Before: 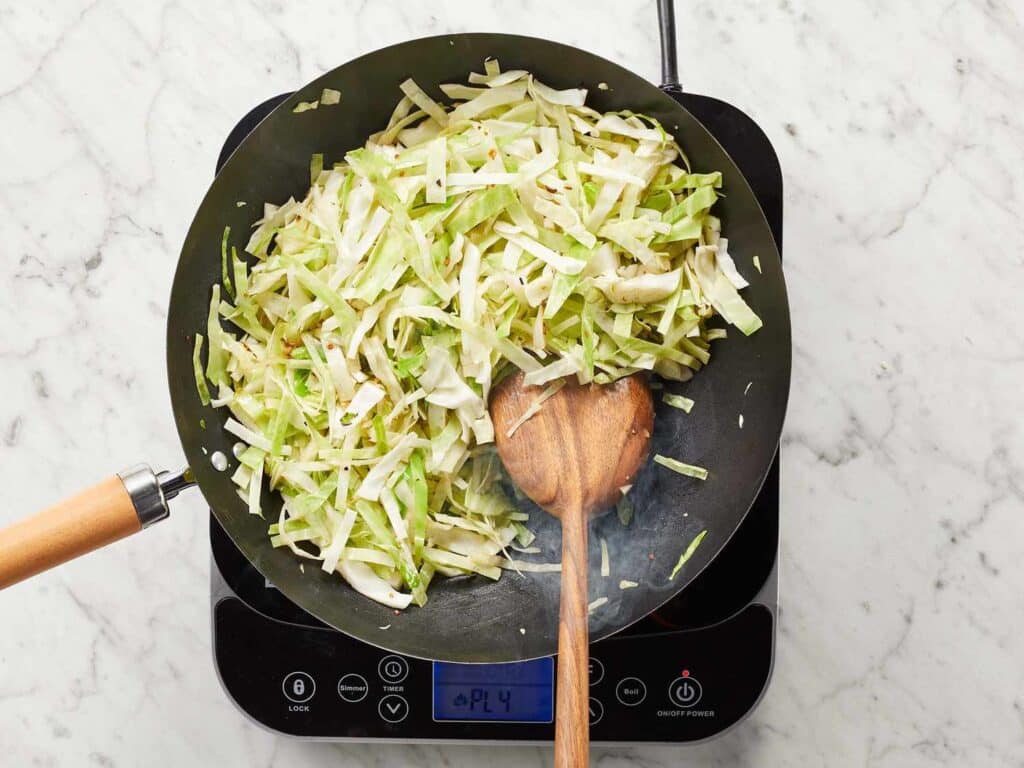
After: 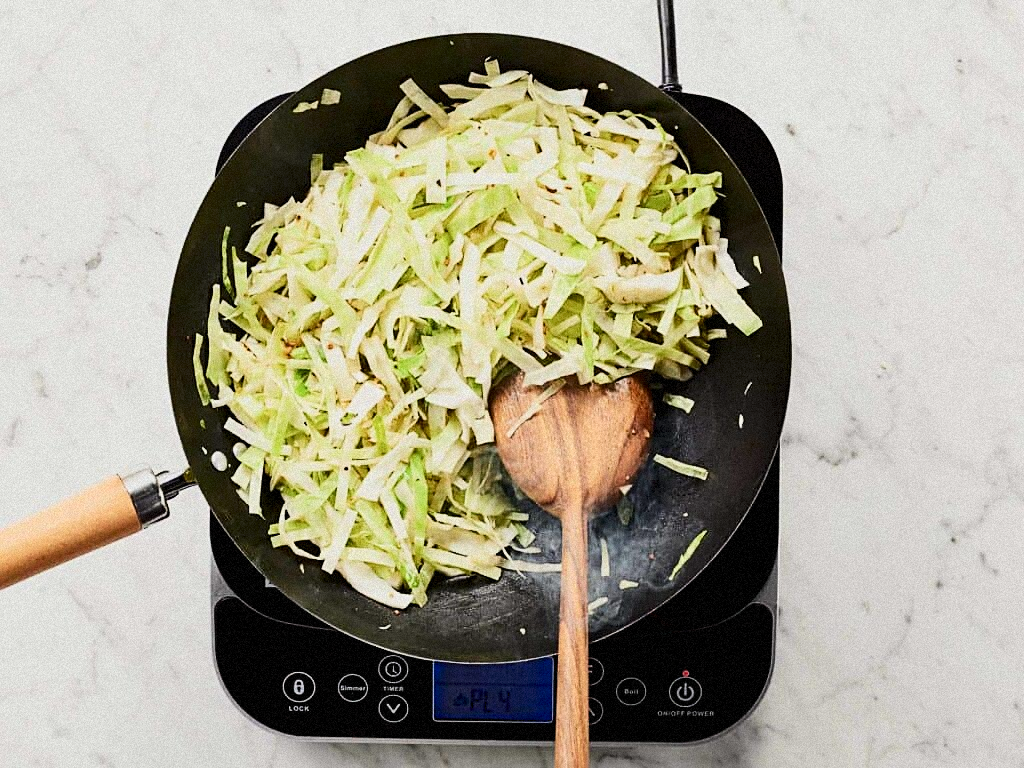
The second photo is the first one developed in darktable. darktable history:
grain: mid-tones bias 0%
contrast brightness saturation: contrast 0.28
filmic rgb: black relative exposure -7.65 EV, white relative exposure 4.56 EV, hardness 3.61, color science v6 (2022)
sharpen: on, module defaults
